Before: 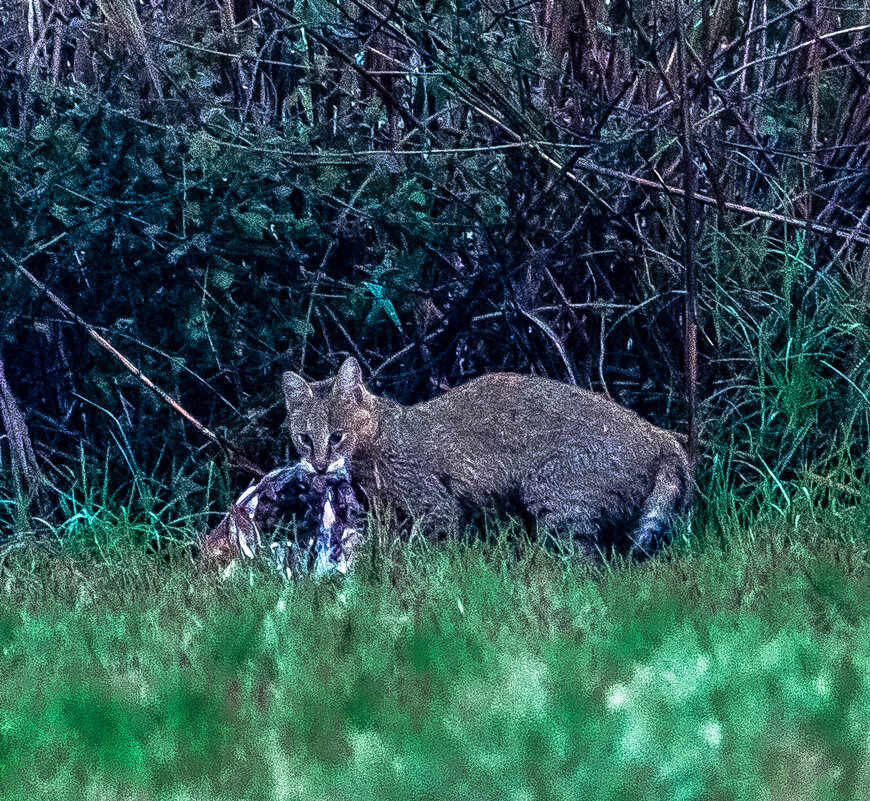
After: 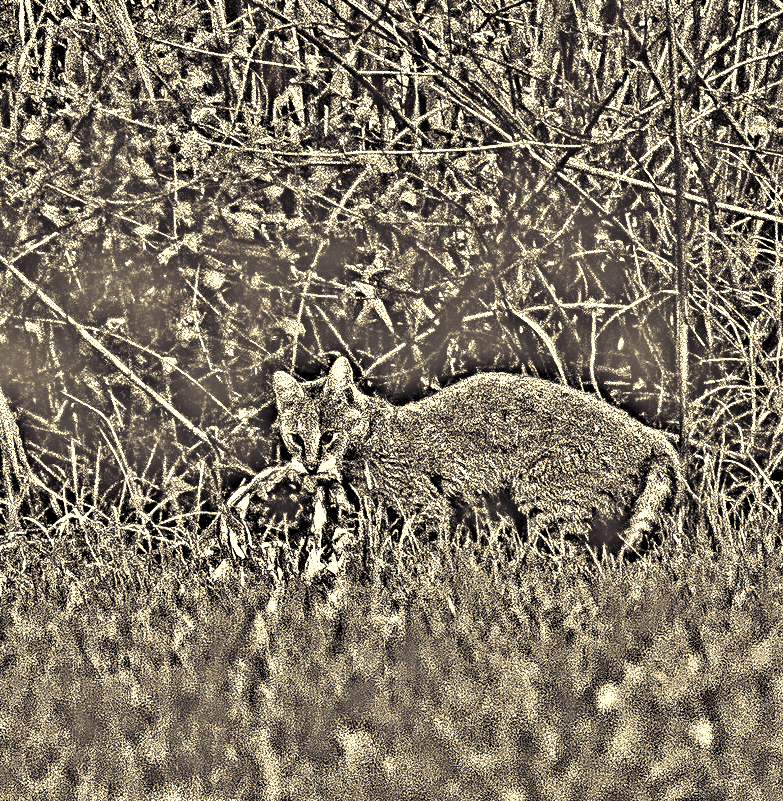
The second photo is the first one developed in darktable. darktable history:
color balance rgb: shadows lift › luminance -21.66%, shadows lift › chroma 6.57%, shadows lift › hue 270°, power › chroma 0.68%, power › hue 60°, highlights gain › luminance 6.08%, highlights gain › chroma 1.33%, highlights gain › hue 90°, global offset › luminance -0.87%, perceptual saturation grading › global saturation 26.86%, perceptual saturation grading › highlights -28.39%, perceptual saturation grading › mid-tones 15.22%, perceptual saturation grading › shadows 33.98%, perceptual brilliance grading › highlights 10%, perceptual brilliance grading › mid-tones 5%
color correction: highlights a* 2.72, highlights b* 22.8
crop and rotate: left 1.088%, right 8.807%
highpass: sharpness 49.79%, contrast boost 49.79%
